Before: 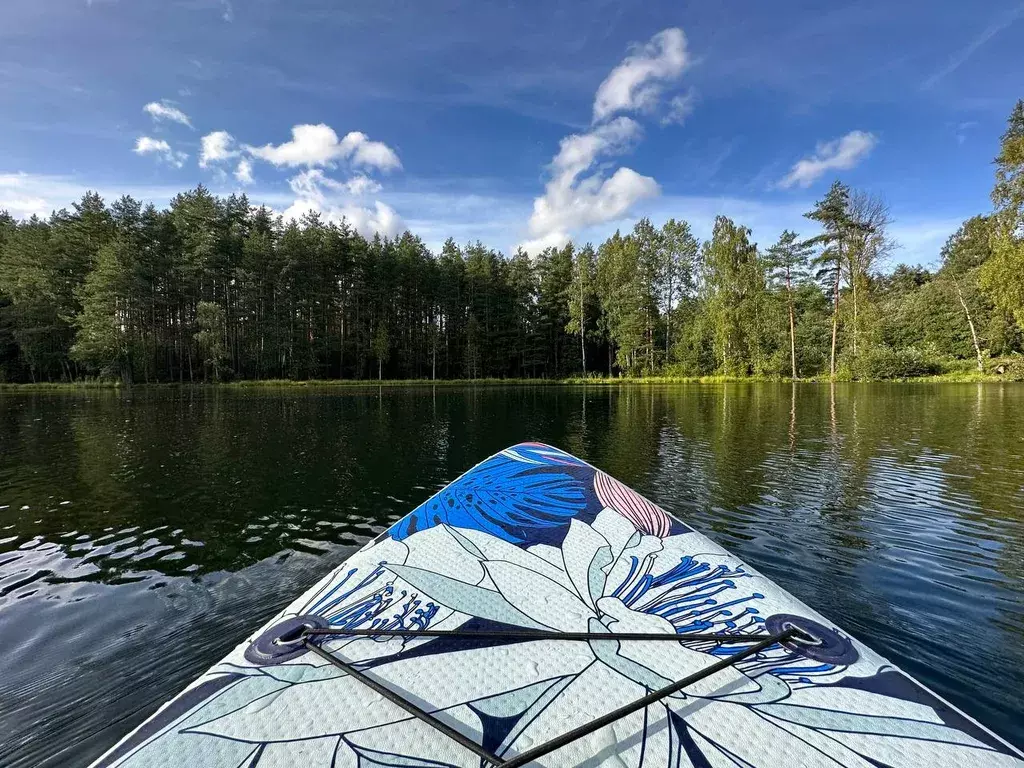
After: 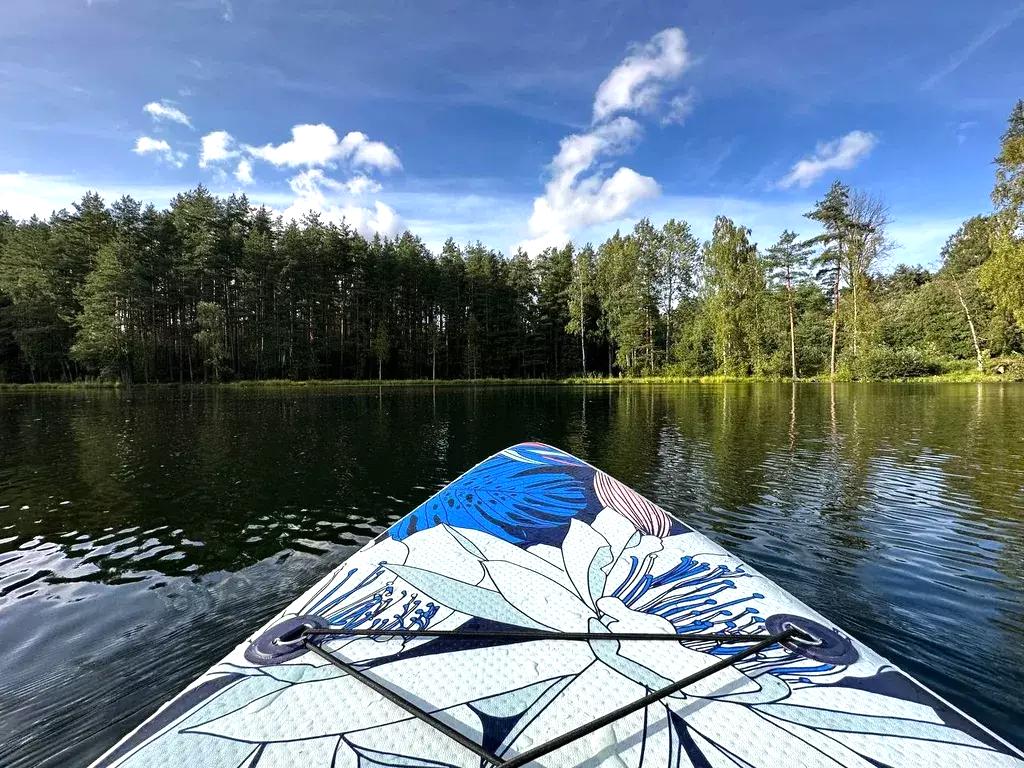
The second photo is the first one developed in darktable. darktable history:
tone equalizer: -8 EV -0.45 EV, -7 EV -0.372 EV, -6 EV -0.336 EV, -5 EV -0.255 EV, -3 EV 0.226 EV, -2 EV 0.332 EV, -1 EV 0.405 EV, +0 EV 0.408 EV, mask exposure compensation -0.49 EV
